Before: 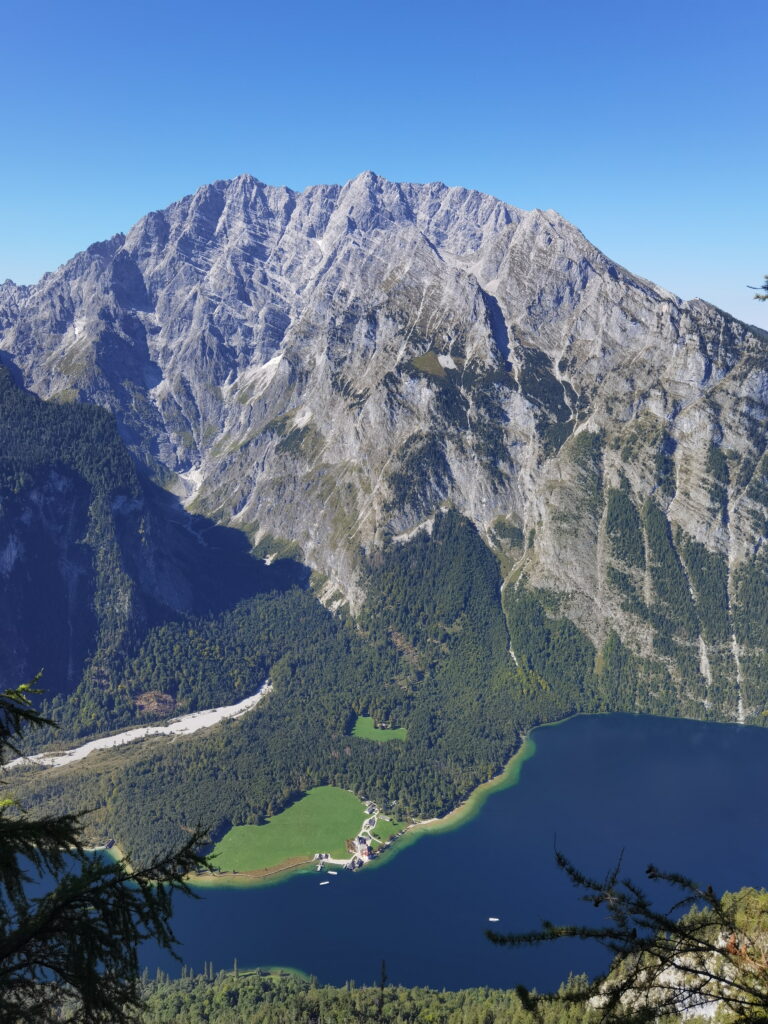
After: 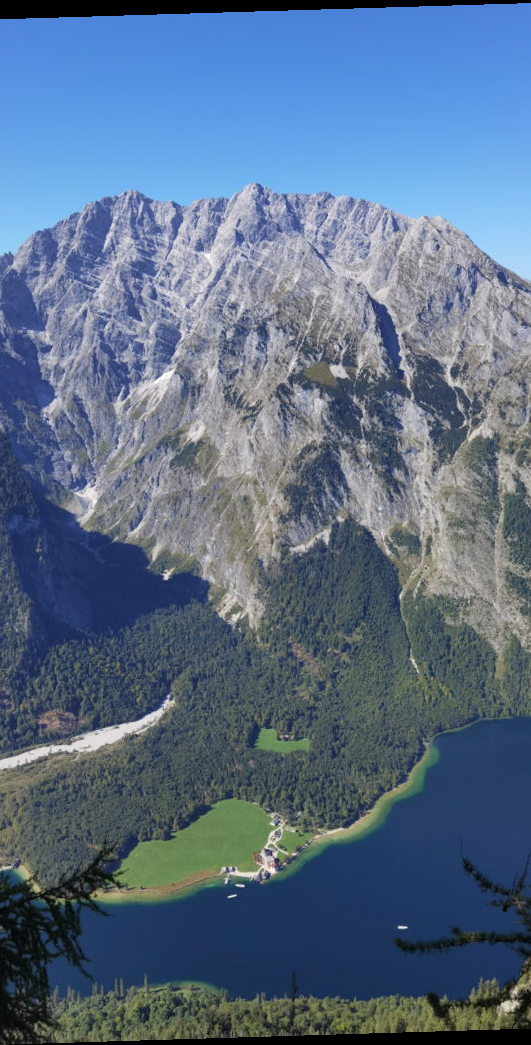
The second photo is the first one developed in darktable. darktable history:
crop and rotate: left 15.055%, right 18.278%
rotate and perspective: rotation -1.75°, automatic cropping off
